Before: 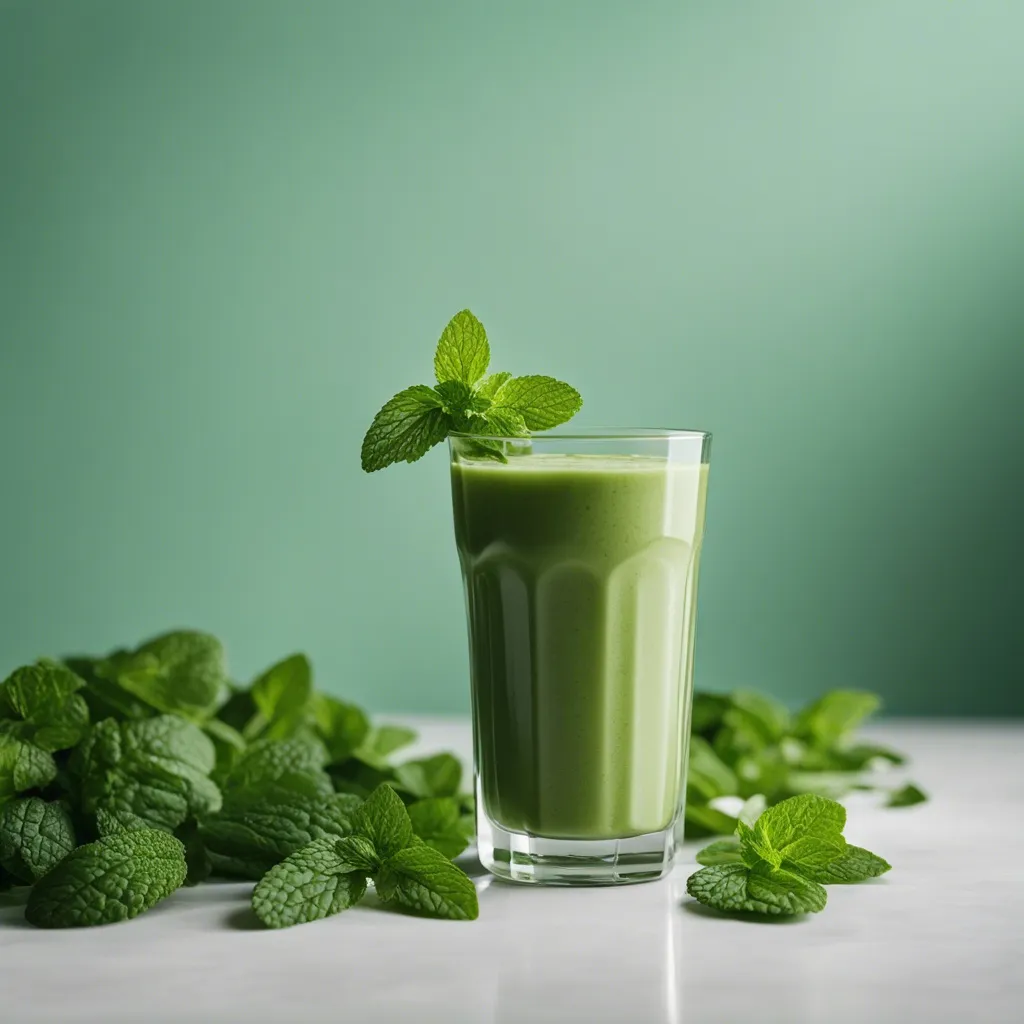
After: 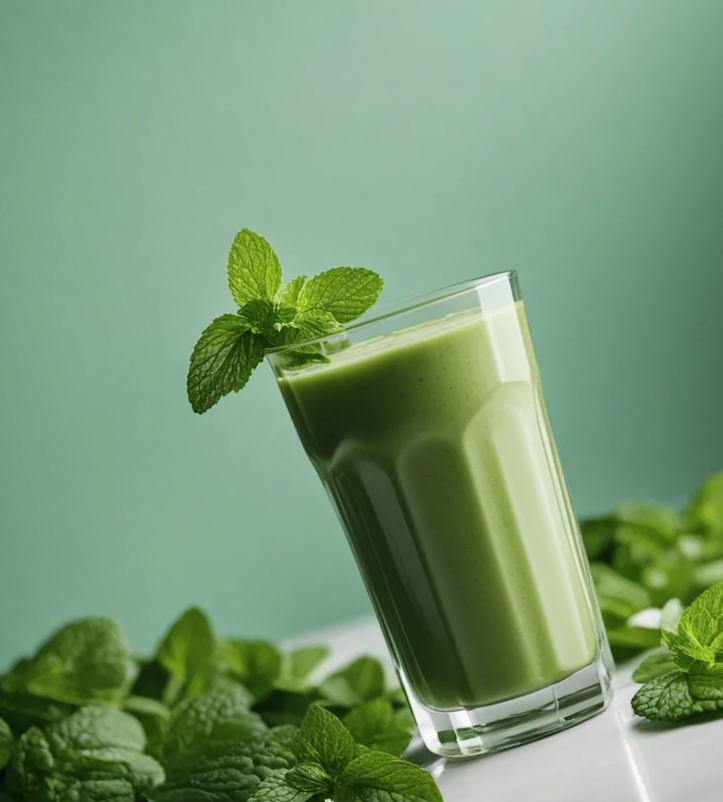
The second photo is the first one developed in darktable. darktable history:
contrast brightness saturation: saturation -0.053
crop and rotate: angle 18.07°, left 6.911%, right 4.023%, bottom 1.169%
